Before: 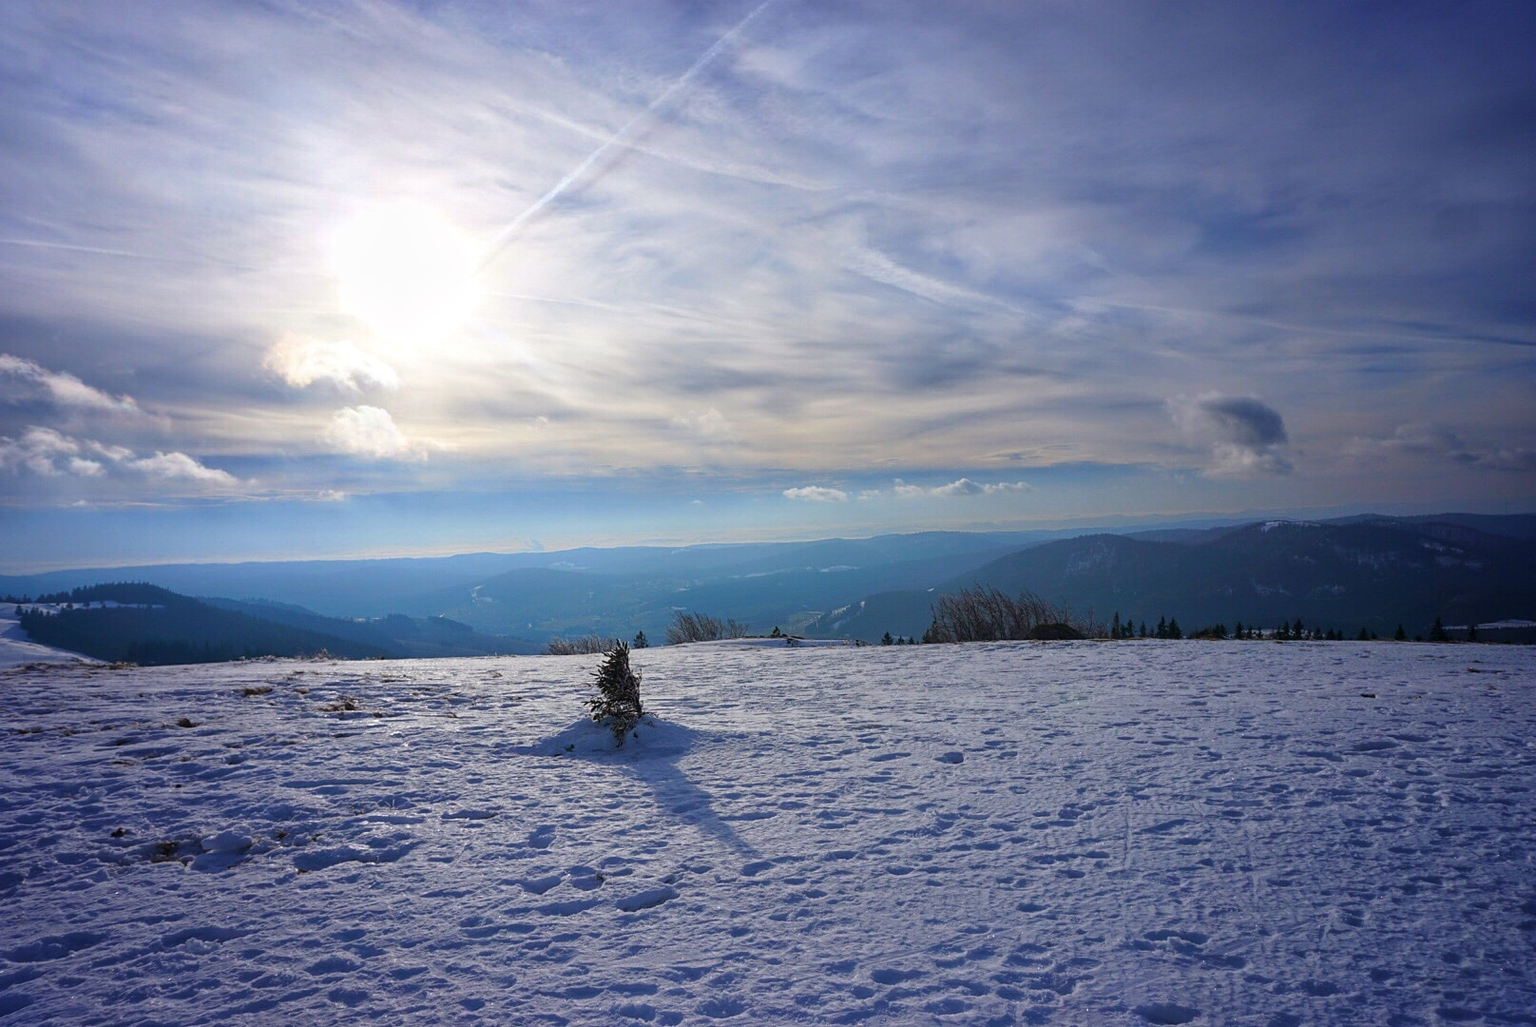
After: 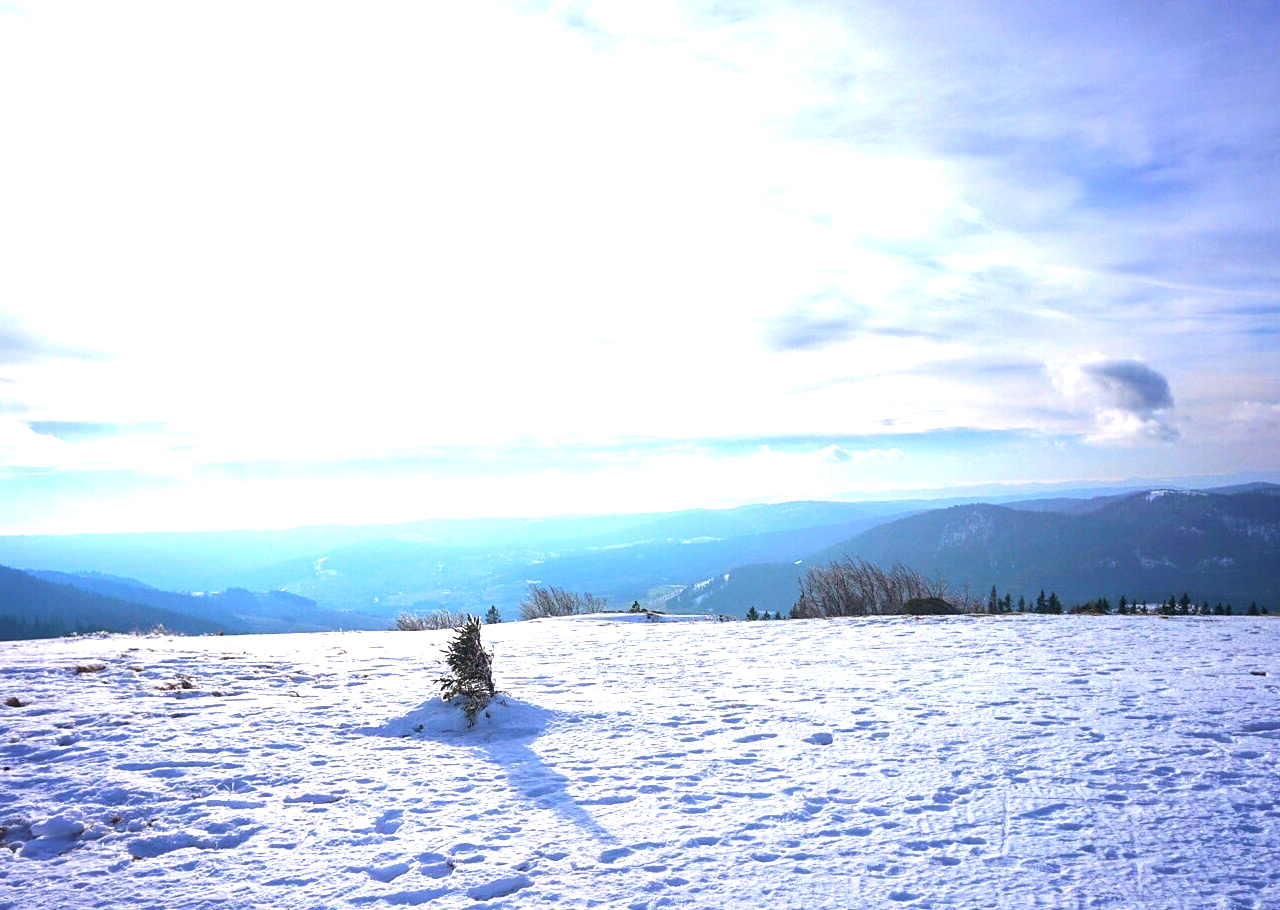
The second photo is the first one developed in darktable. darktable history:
crop: left 11.225%, top 5.381%, right 9.565%, bottom 10.314%
exposure: black level correction 0, exposure 1.9 EV, compensate highlight preservation false
